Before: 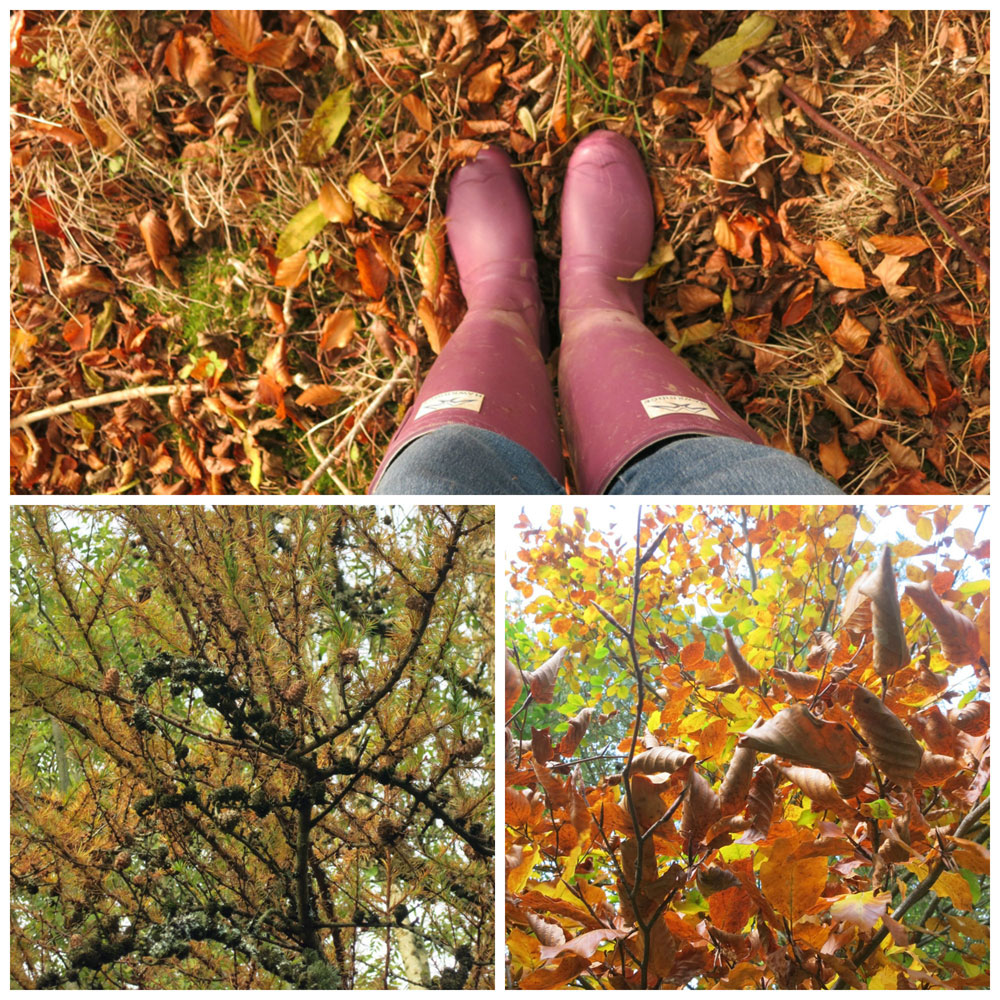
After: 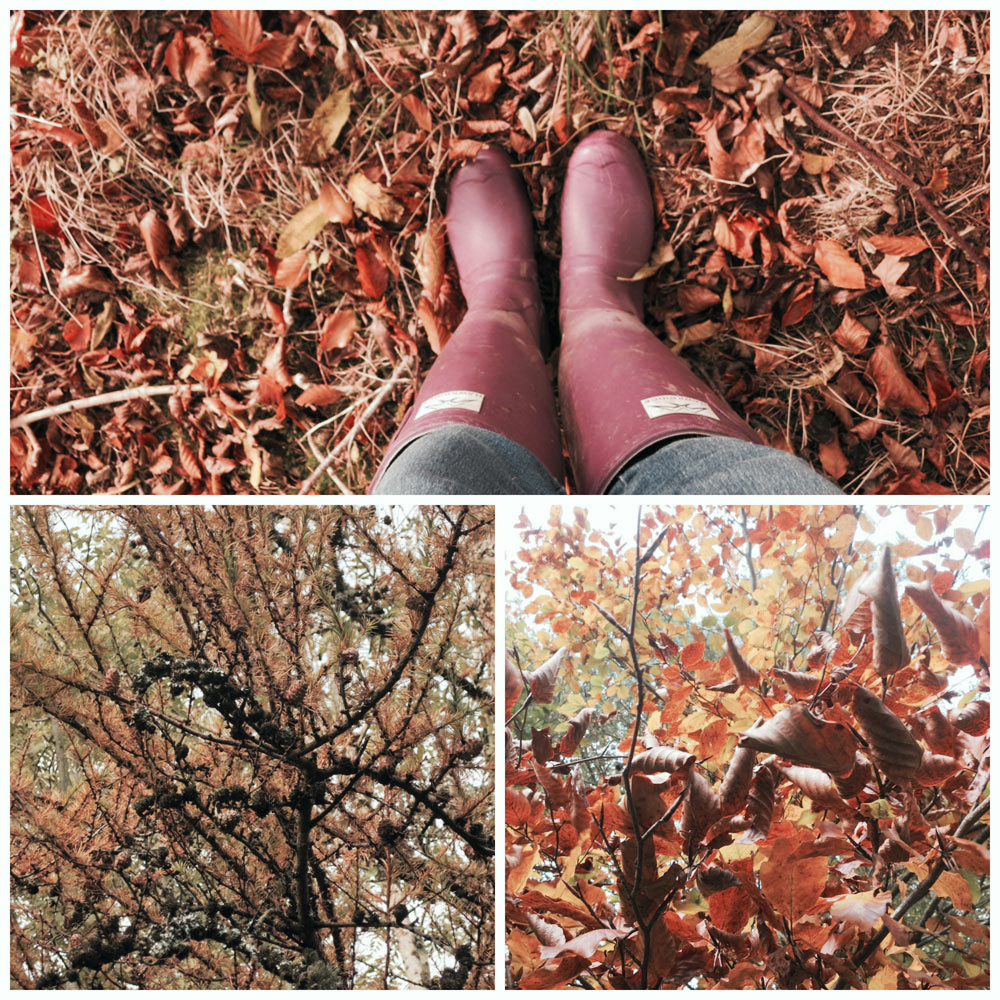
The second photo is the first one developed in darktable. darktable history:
tone curve: curves: ch0 [(0, 0) (0.003, 0.005) (0.011, 0.011) (0.025, 0.022) (0.044, 0.035) (0.069, 0.051) (0.1, 0.073) (0.136, 0.106) (0.177, 0.147) (0.224, 0.195) (0.277, 0.253) (0.335, 0.315) (0.399, 0.388) (0.468, 0.488) (0.543, 0.586) (0.623, 0.685) (0.709, 0.764) (0.801, 0.838) (0.898, 0.908) (1, 1)], preserve colors none
color look up table: target L [94.72, 90.9, 85.82, 86.88, 78.56, 64.62, 62.89, 56.91, 45.89, 24.51, 200.35, 72.23, 68.08, 66.91, 65.26, 56.33, 55.69, 42.1, 44.58, 41.24, 35, 29.63, 22.29, 18.65, 2.658, 90.46, 78.85, 72.62, 52.43, 51.33, 53.66, 52.32, 43.49, 39.23, 33.5, 41.02, 30.01, 16.33, 12.11, 1.4, 92.96, 93.34, 77.65, 76.09, 67.21, 58.97, 56.57, 42.19, 12.53], target a [-2.583, 3.279, -7.78, -15.11, -6.185, -16.27, -17.68, -2.413, -9.024, -7.818, 0, 18.56, 28.97, 12.1, 9.288, 44.94, 36.32, 51.71, 24.75, 21.69, 46, 12.97, 37.44, 30.81, 9.924, 6.677, 3.708, 30.58, 54.93, 54.31, 28.79, -8.803, 21.53, 9.085, 41.83, -1.129, 40.24, 30.08, 22.93, 4.528, -7.736, -17.31, -20.04, -21.55, -20.73, -17.42, -5.956, -2.988, -2.797], target b [7.929, 36.95, 26.85, 9.411, 10.19, 19.93, 1.573, 23.13, 5.015, 11.84, 0, 35.4, 15.69, 20.1, 2.249, 10.84, 31.14, 7.486, 9.834, 25.13, 36.04, 17.11, 13.15, 23.09, 3.521, -0.464, -12.1, -16.65, -20.47, -9.271, -9.295, -34.81, -27.77, -47.99, -10.94, -27.48, -49.56, -23.79, -44.23, -19.27, -1.134, -3.129, -15.38, -6.613, -28.11, -9.595, -14.47, -1.536, -6.539], num patches 49
